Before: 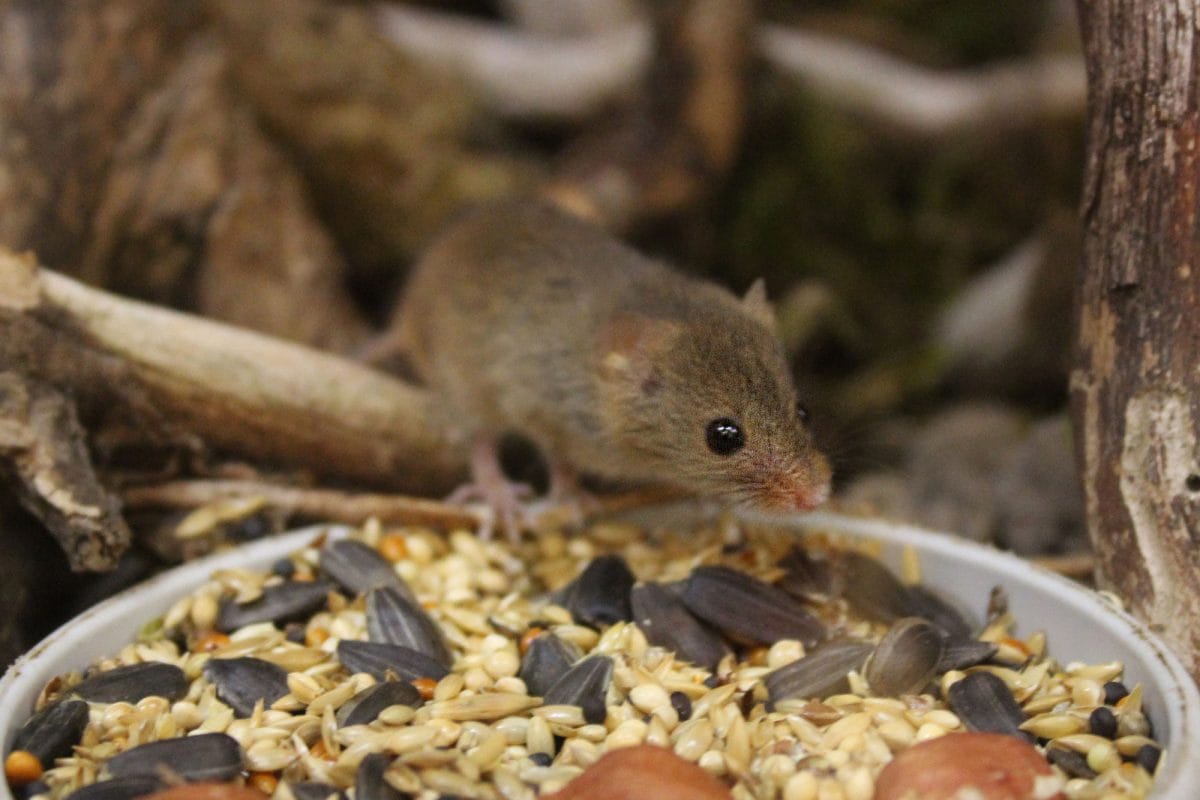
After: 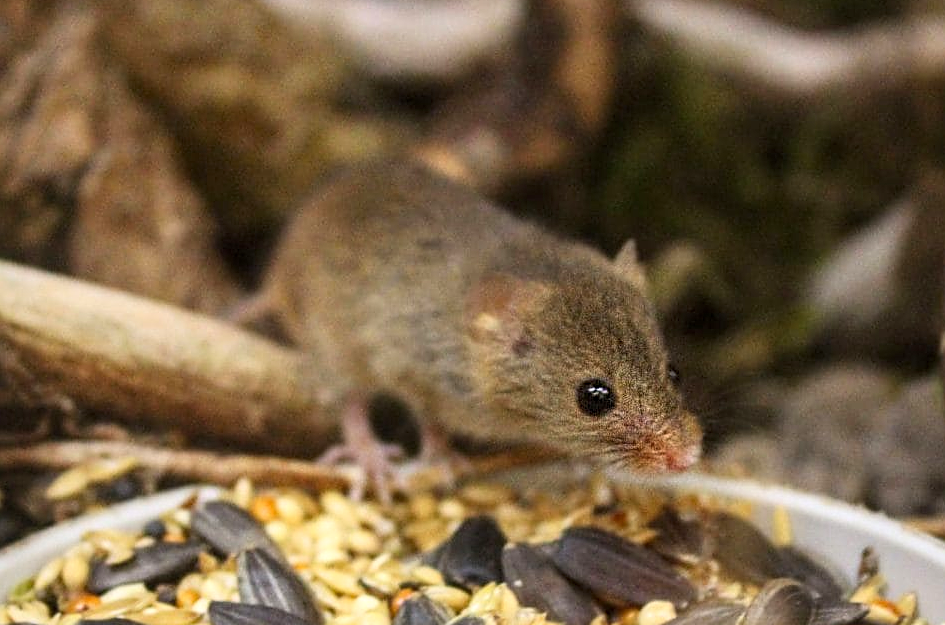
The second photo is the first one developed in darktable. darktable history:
sharpen: on, module defaults
local contrast: on, module defaults
contrast brightness saturation: contrast 0.2, brightness 0.16, saturation 0.22
crop and rotate: left 10.77%, top 5.1%, right 10.41%, bottom 16.76%
